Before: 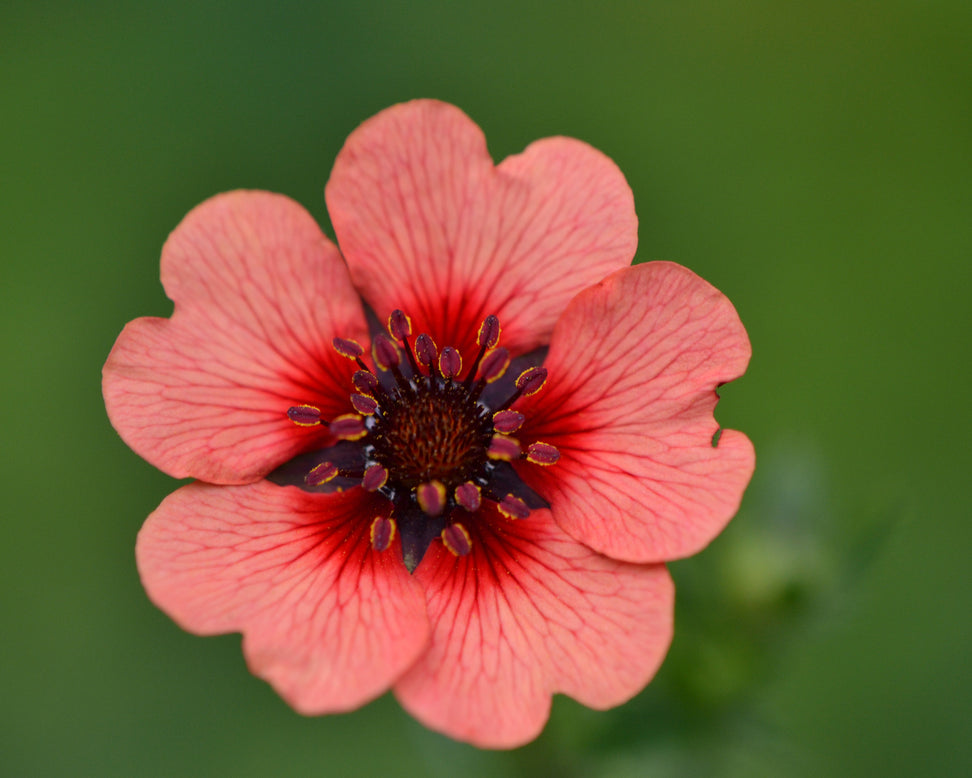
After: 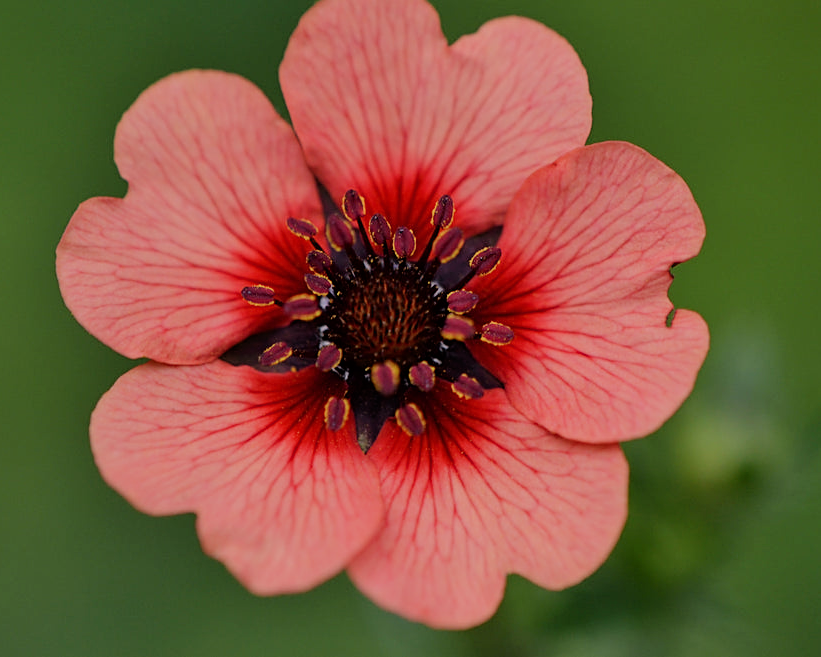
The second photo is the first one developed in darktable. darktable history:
crop and rotate: left 4.842%, top 15.51%, right 10.668%
exposure: exposure -0.064 EV, compensate highlight preservation false
sharpen: on, module defaults
white balance: red 1.009, blue 0.985
shadows and highlights: shadows 20.91, highlights -82.73, soften with gaussian
filmic rgb: black relative exposure -7.65 EV, white relative exposure 4.56 EV, hardness 3.61
